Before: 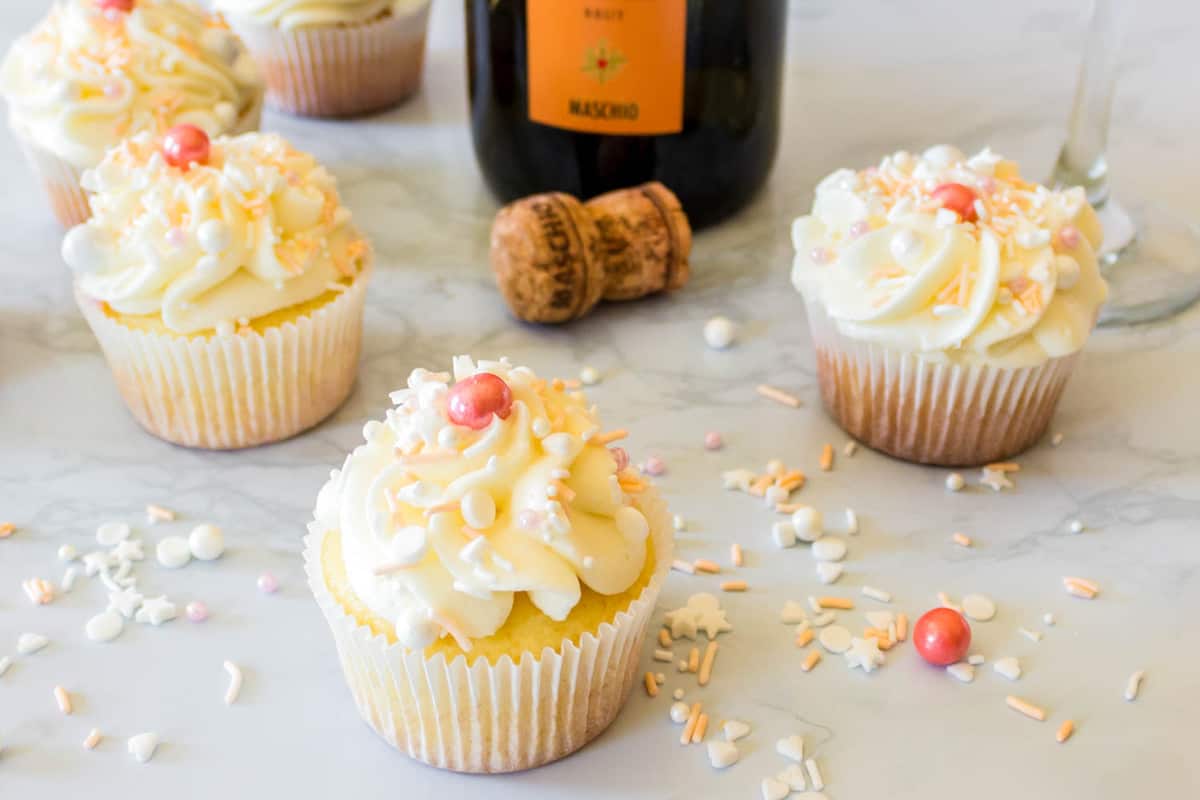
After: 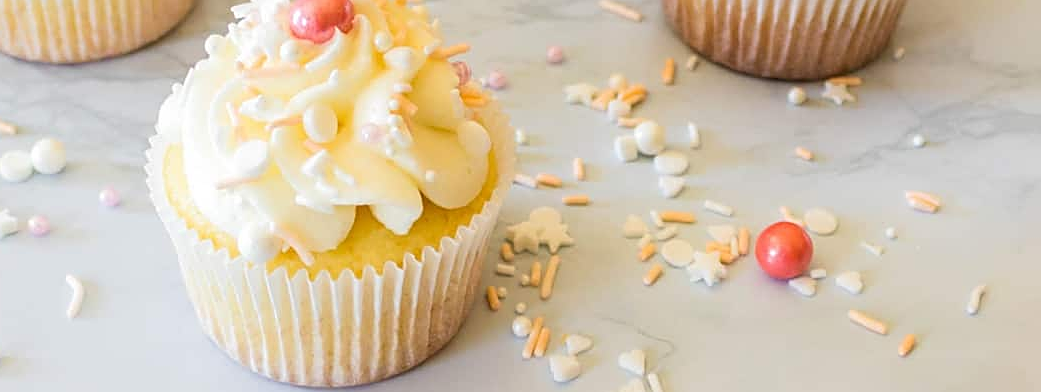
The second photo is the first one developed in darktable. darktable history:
sharpen: on, module defaults
crop and rotate: left 13.237%, top 48.251%, bottom 2.713%
